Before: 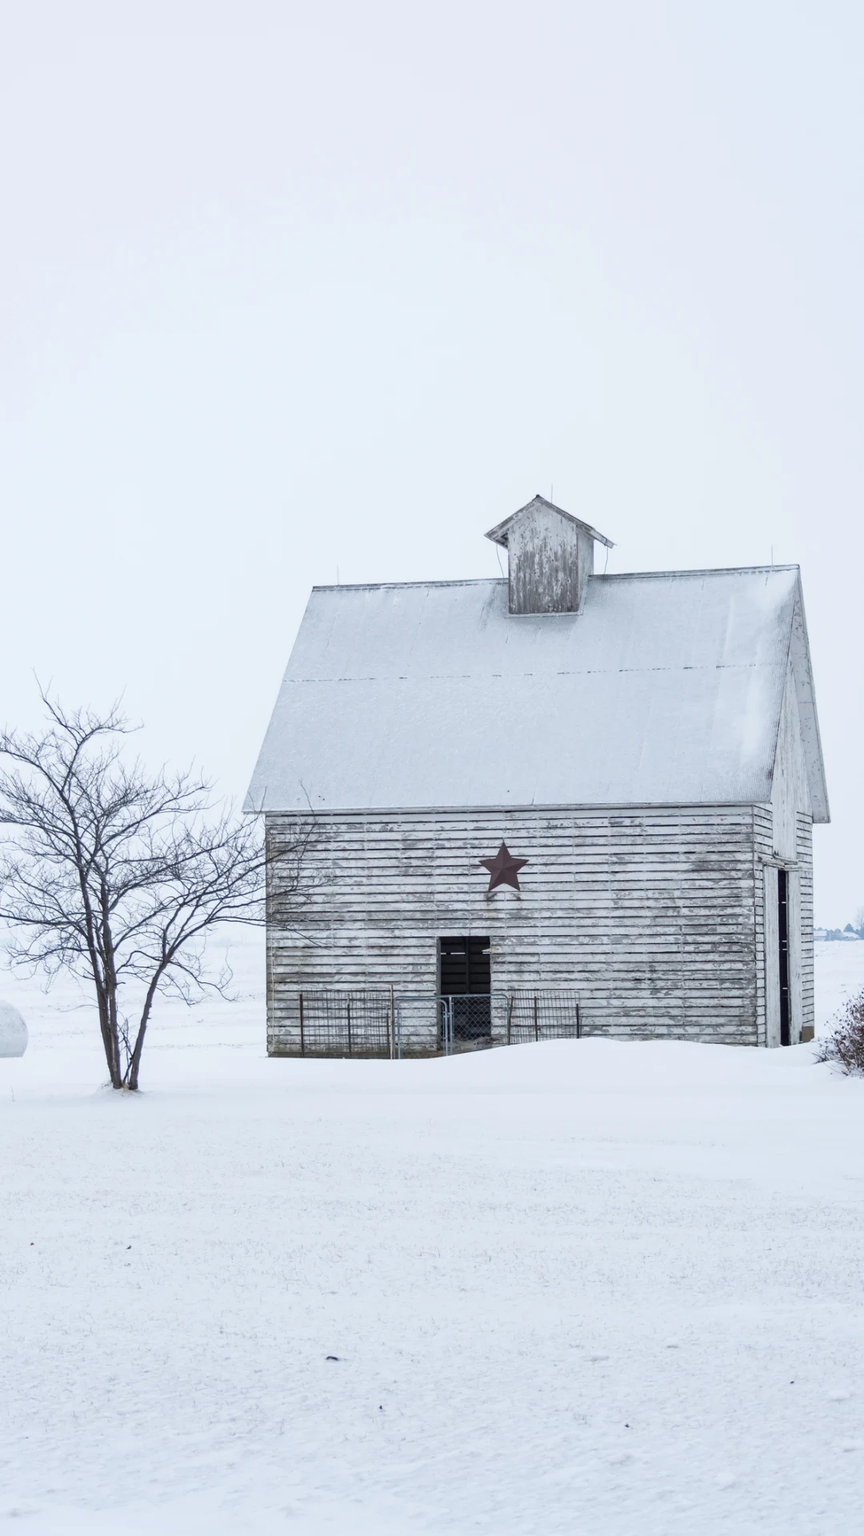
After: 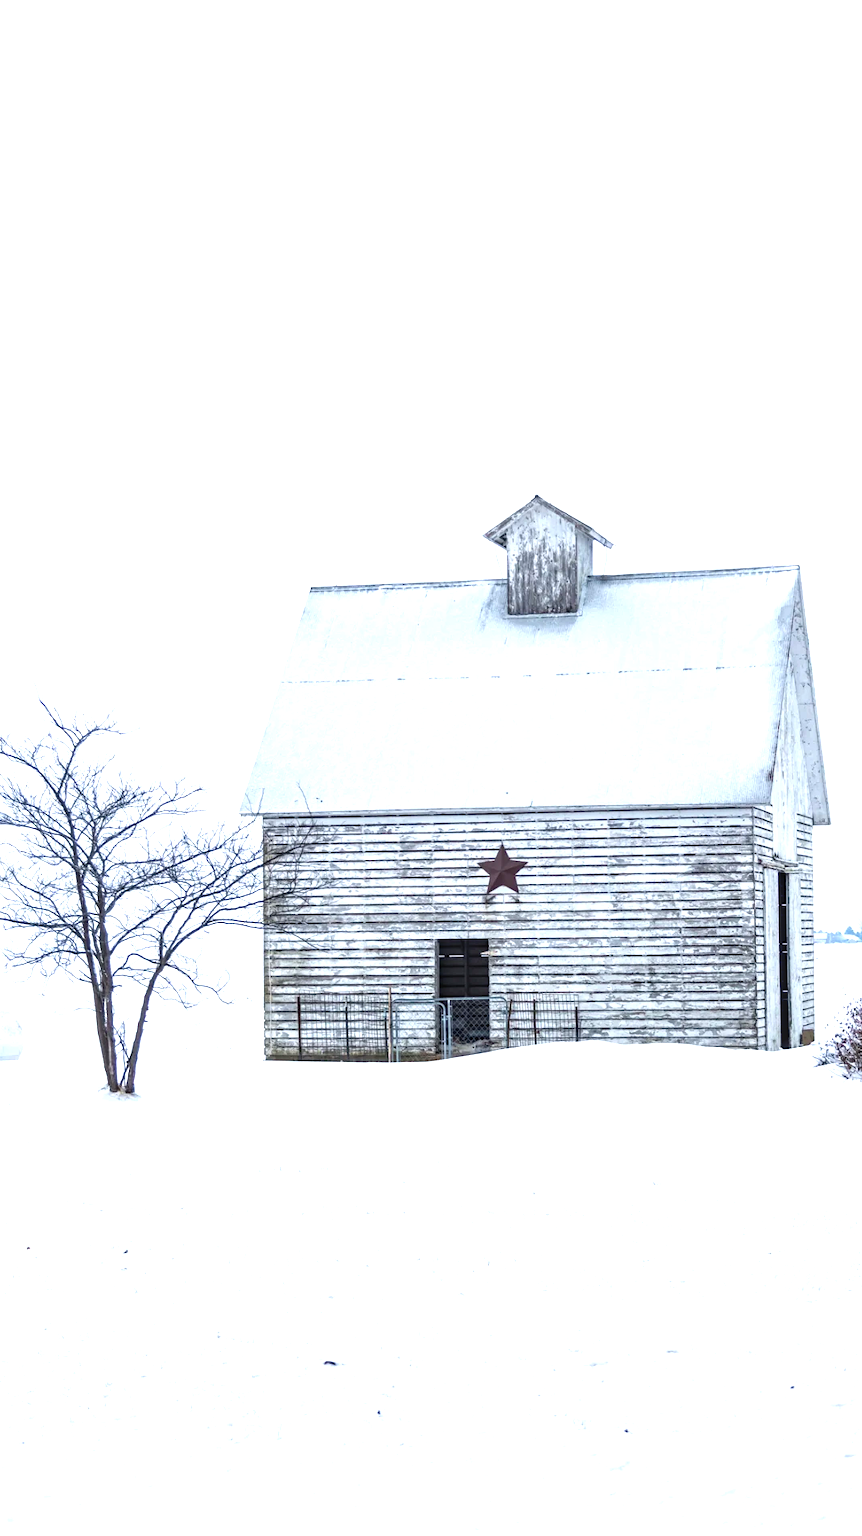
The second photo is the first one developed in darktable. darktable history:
crop and rotate: left 0.614%, top 0.179%, bottom 0.309%
color balance rgb: perceptual saturation grading › global saturation 20%, global vibrance 20%
tone equalizer: -8 EV -0.417 EV, -7 EV -0.389 EV, -6 EV -0.333 EV, -5 EV -0.222 EV, -3 EV 0.222 EV, -2 EV 0.333 EV, -1 EV 0.389 EV, +0 EV 0.417 EV, edges refinement/feathering 500, mask exposure compensation -1.57 EV, preserve details no
exposure: black level correction 0.001, exposure 0.5 EV, compensate exposure bias true, compensate highlight preservation false
local contrast: detail 130%
haze removal: compatibility mode true, adaptive false
